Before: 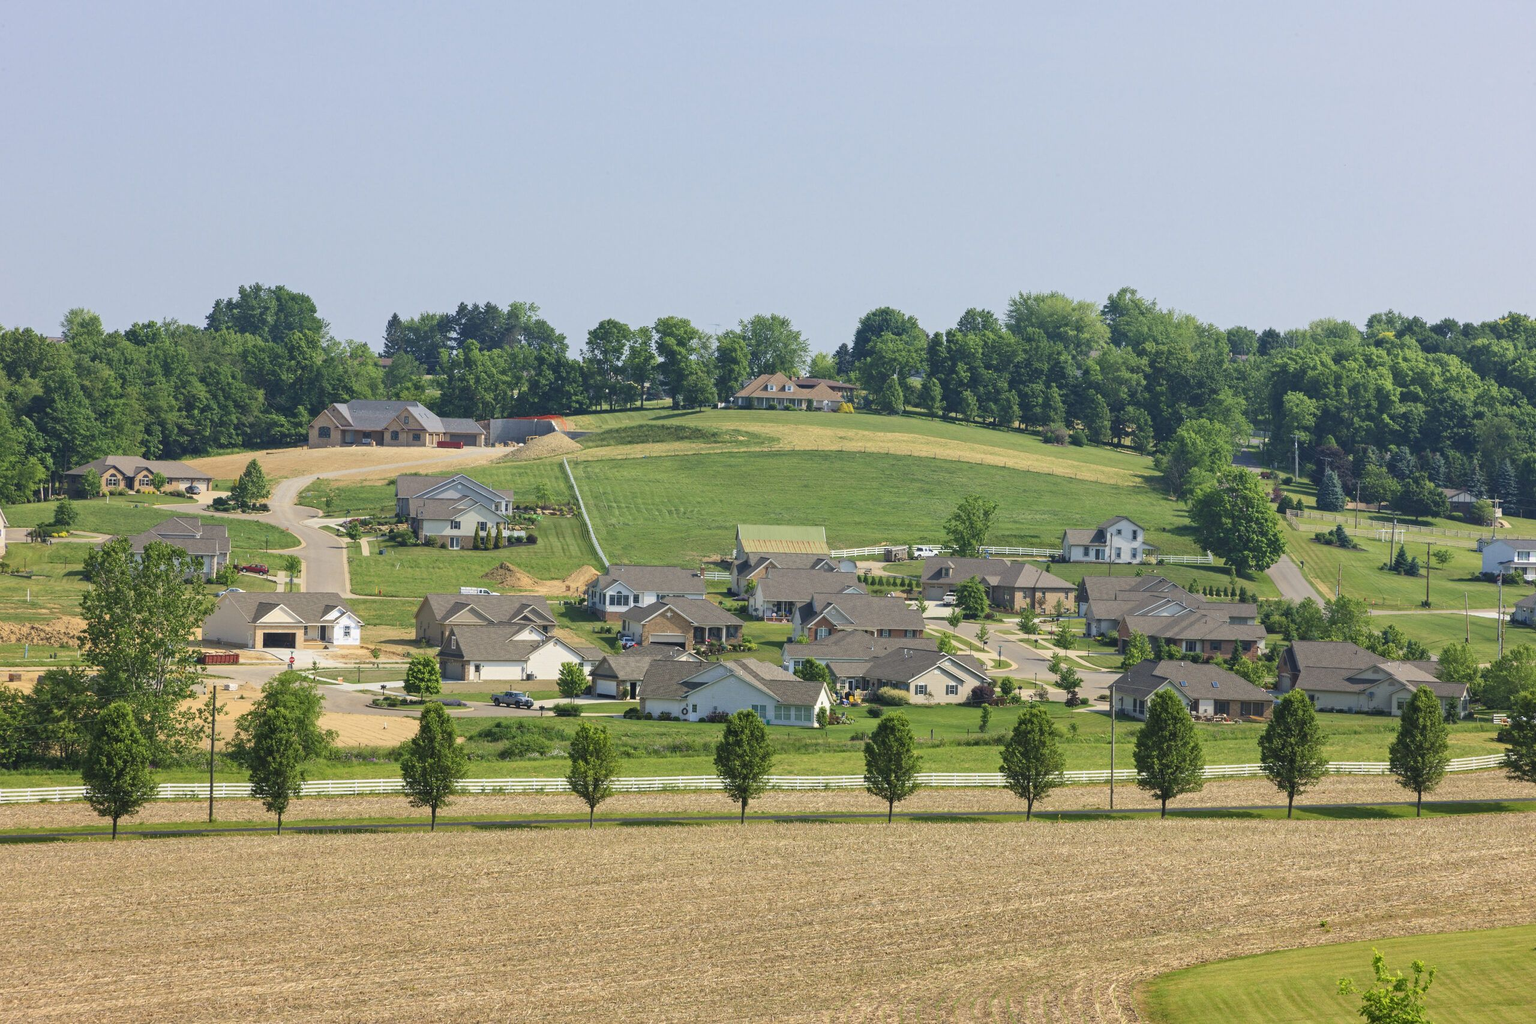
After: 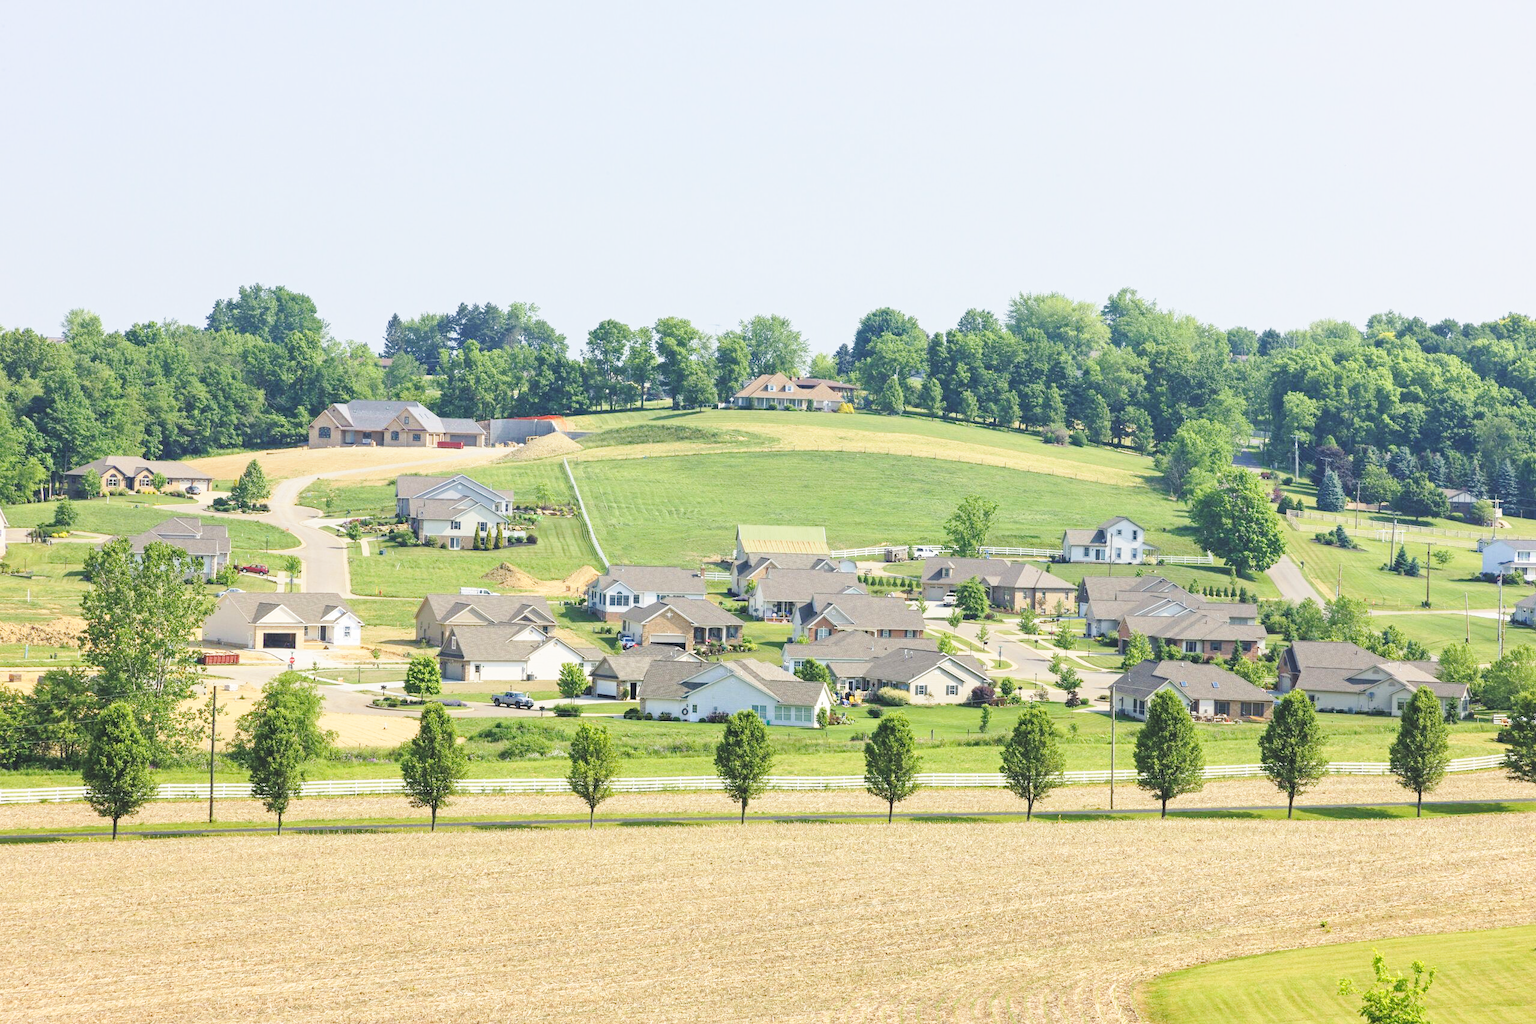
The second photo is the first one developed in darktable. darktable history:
base curve: curves: ch0 [(0, 0) (0.028, 0.03) (0.121, 0.232) (0.46, 0.748) (0.859, 0.968) (1, 1)], preserve colors none
contrast brightness saturation: brightness 0.15
